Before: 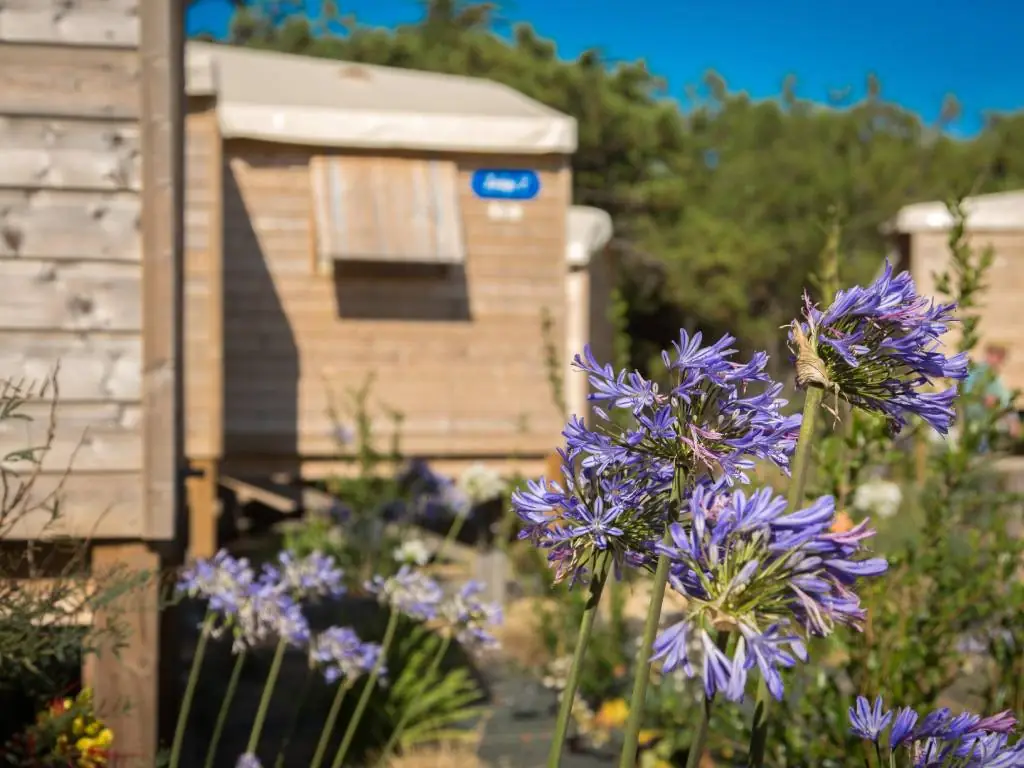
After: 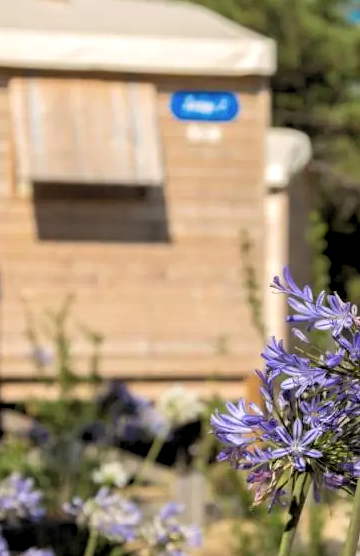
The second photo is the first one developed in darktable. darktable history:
rgb levels: levels [[0.013, 0.434, 0.89], [0, 0.5, 1], [0, 0.5, 1]]
contrast brightness saturation: contrast 0.01, saturation -0.05
crop and rotate: left 29.476%, top 10.214%, right 35.32%, bottom 17.333%
